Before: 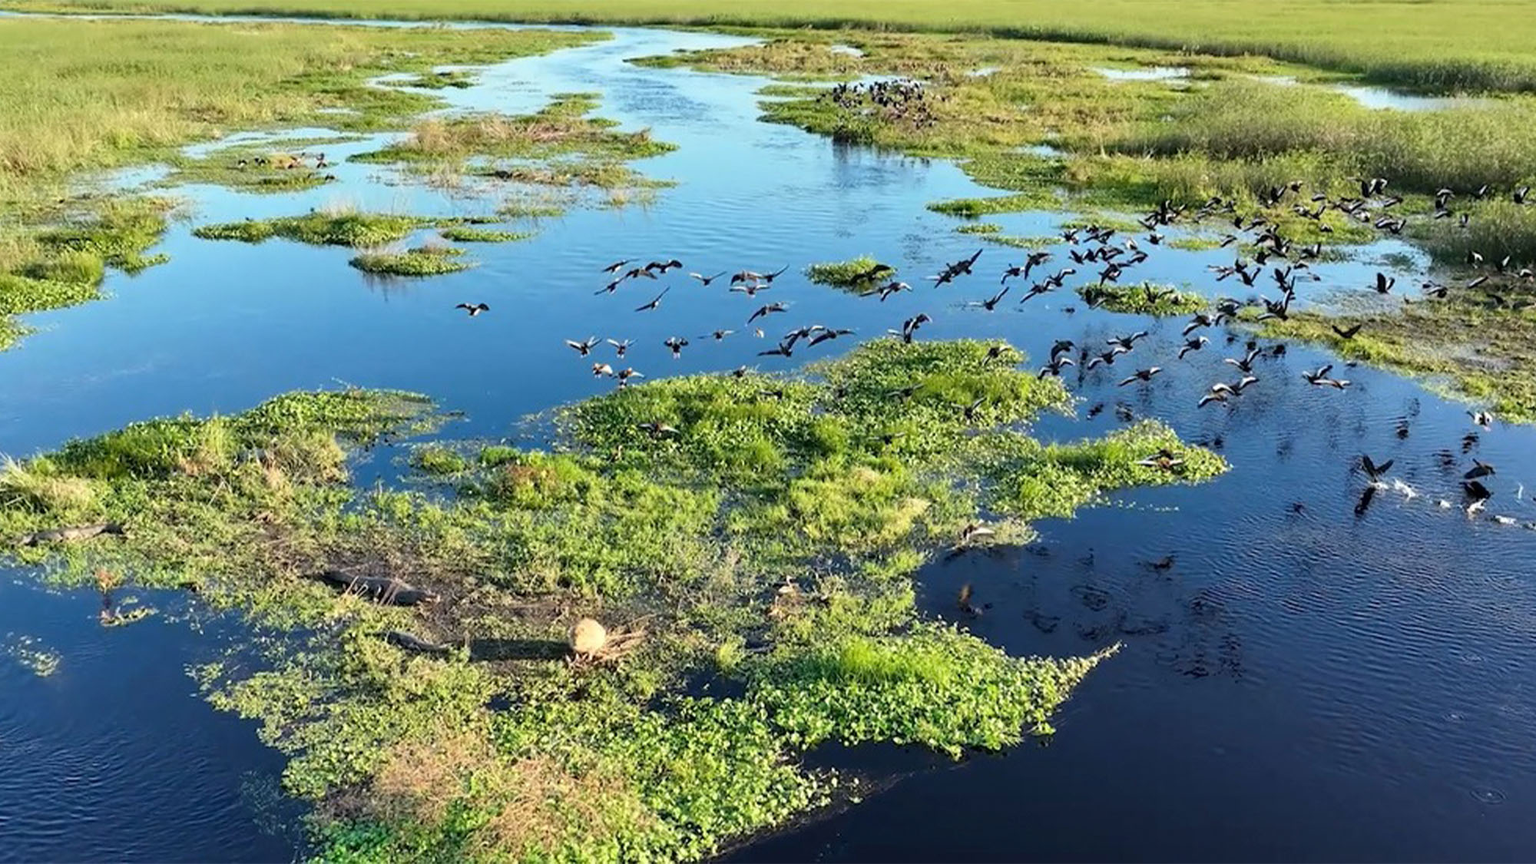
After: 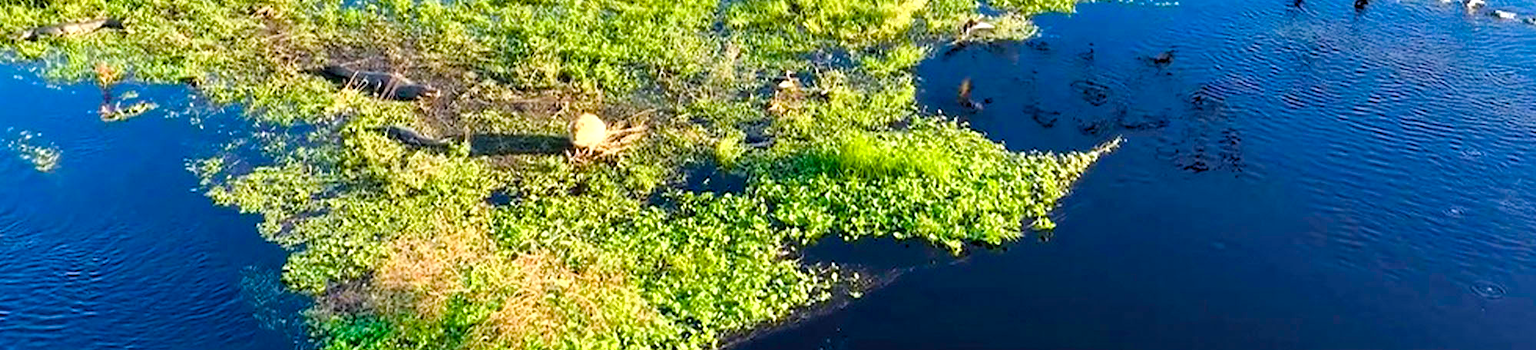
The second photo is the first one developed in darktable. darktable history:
levels: levels [0.016, 0.492, 0.969]
color balance rgb: perceptual saturation grading › global saturation -0.085%, perceptual saturation grading › highlights -17.479%, perceptual saturation grading › mid-tones 33.632%, perceptual saturation grading › shadows 50.453%, perceptual brilliance grading › global brilliance 9.623%, perceptual brilliance grading › shadows 15.08%, global vibrance 41.249%
crop and rotate: top 58.498%, bottom 0.93%
